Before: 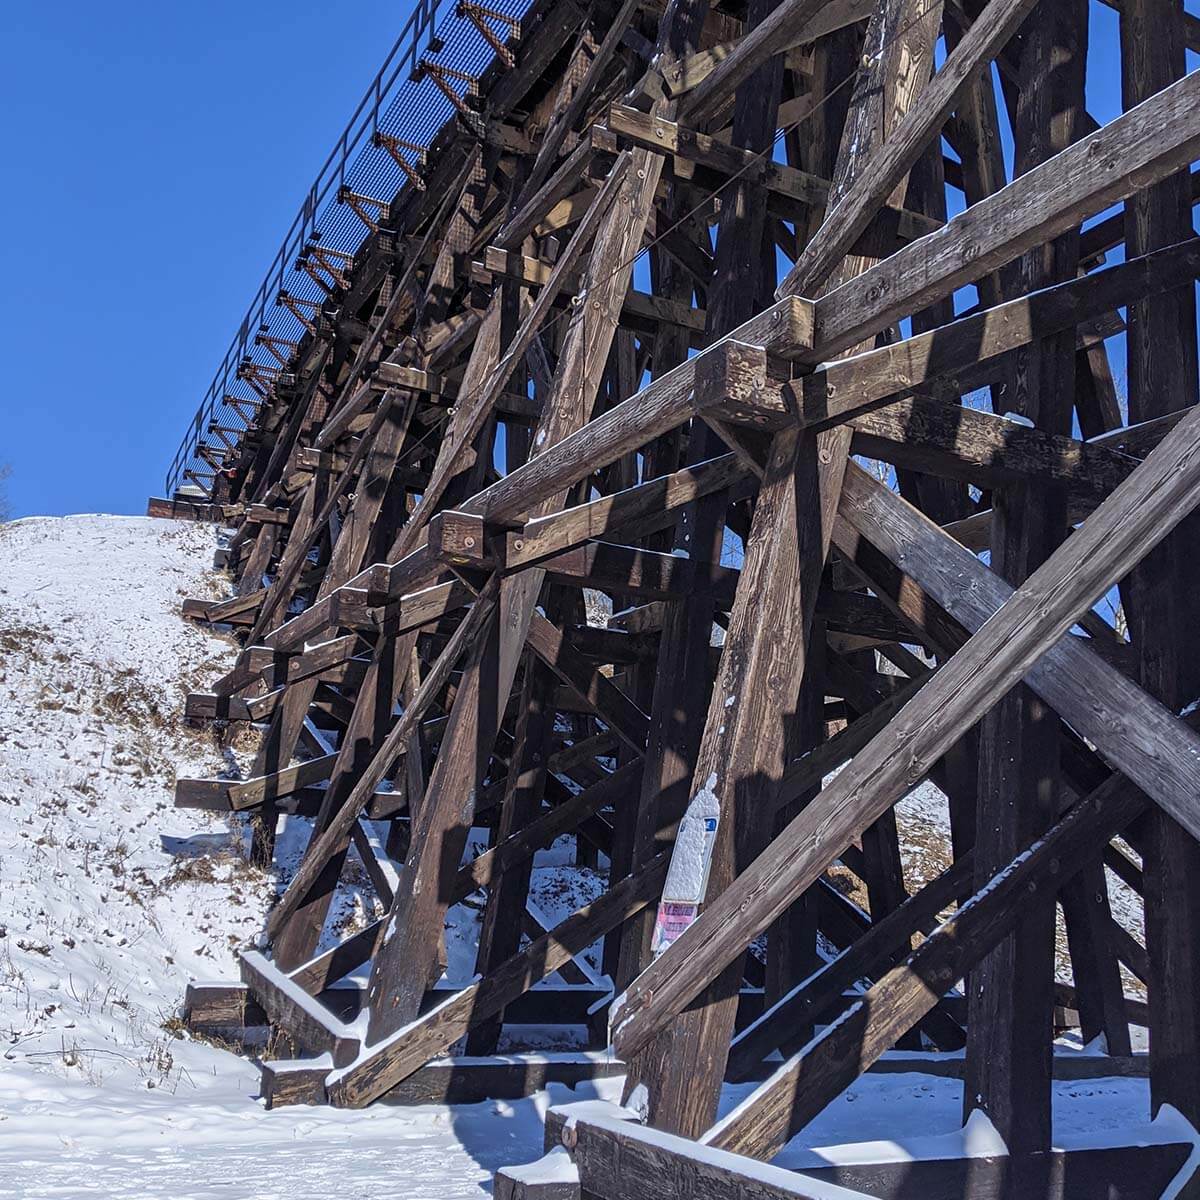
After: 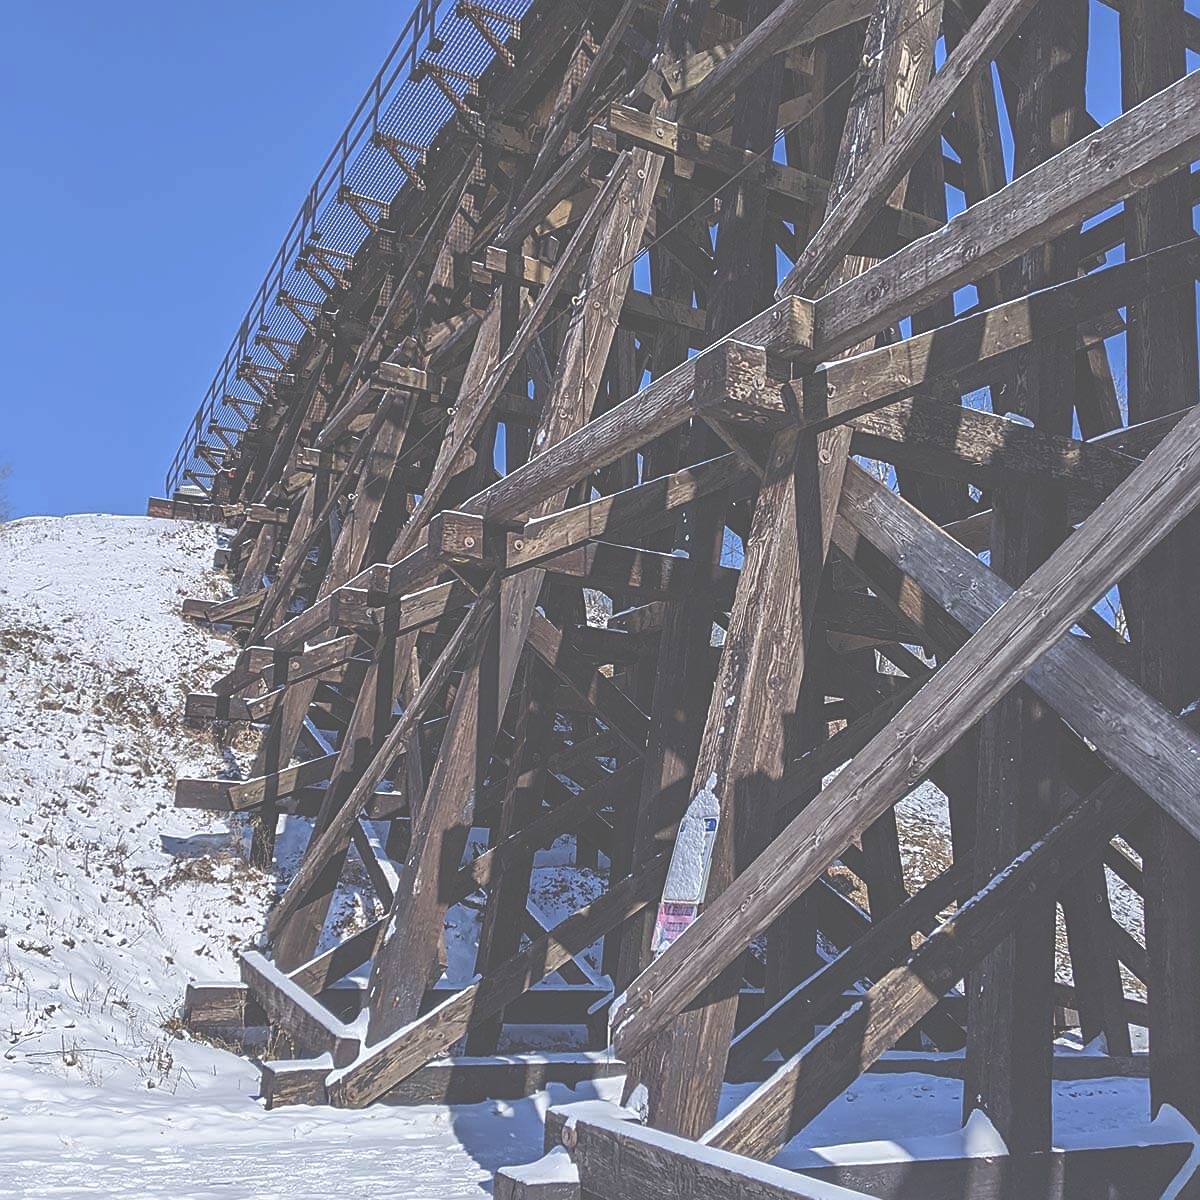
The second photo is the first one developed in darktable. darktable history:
exposure: black level correction -0.086, compensate exposure bias true, compensate highlight preservation false
sharpen: on, module defaults
